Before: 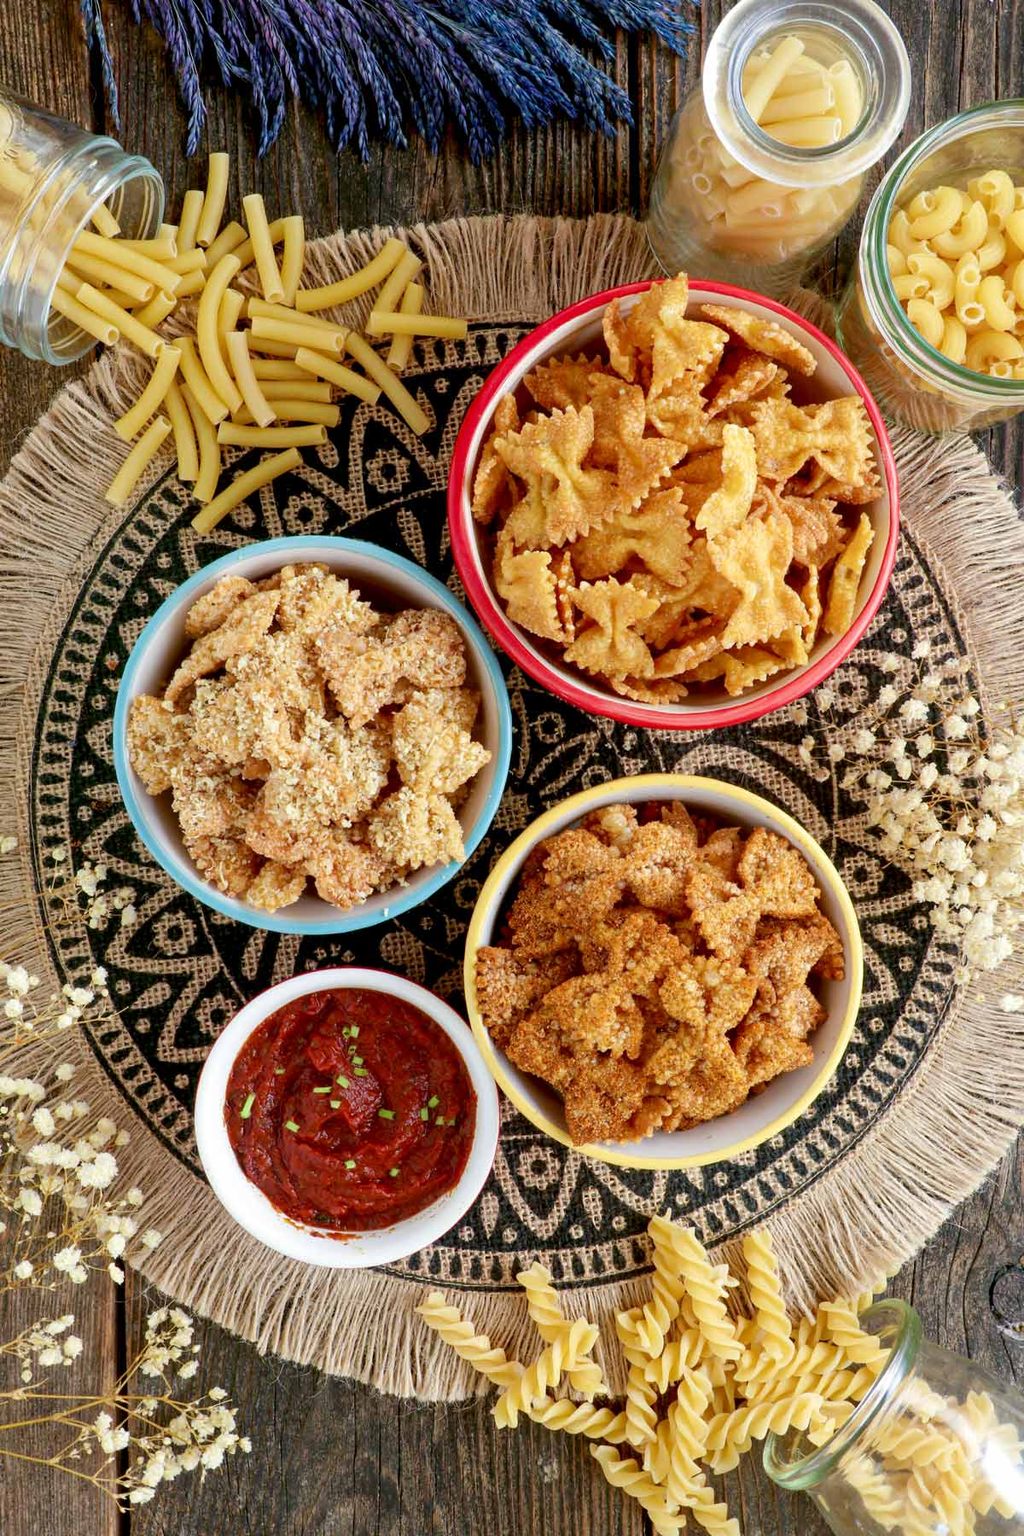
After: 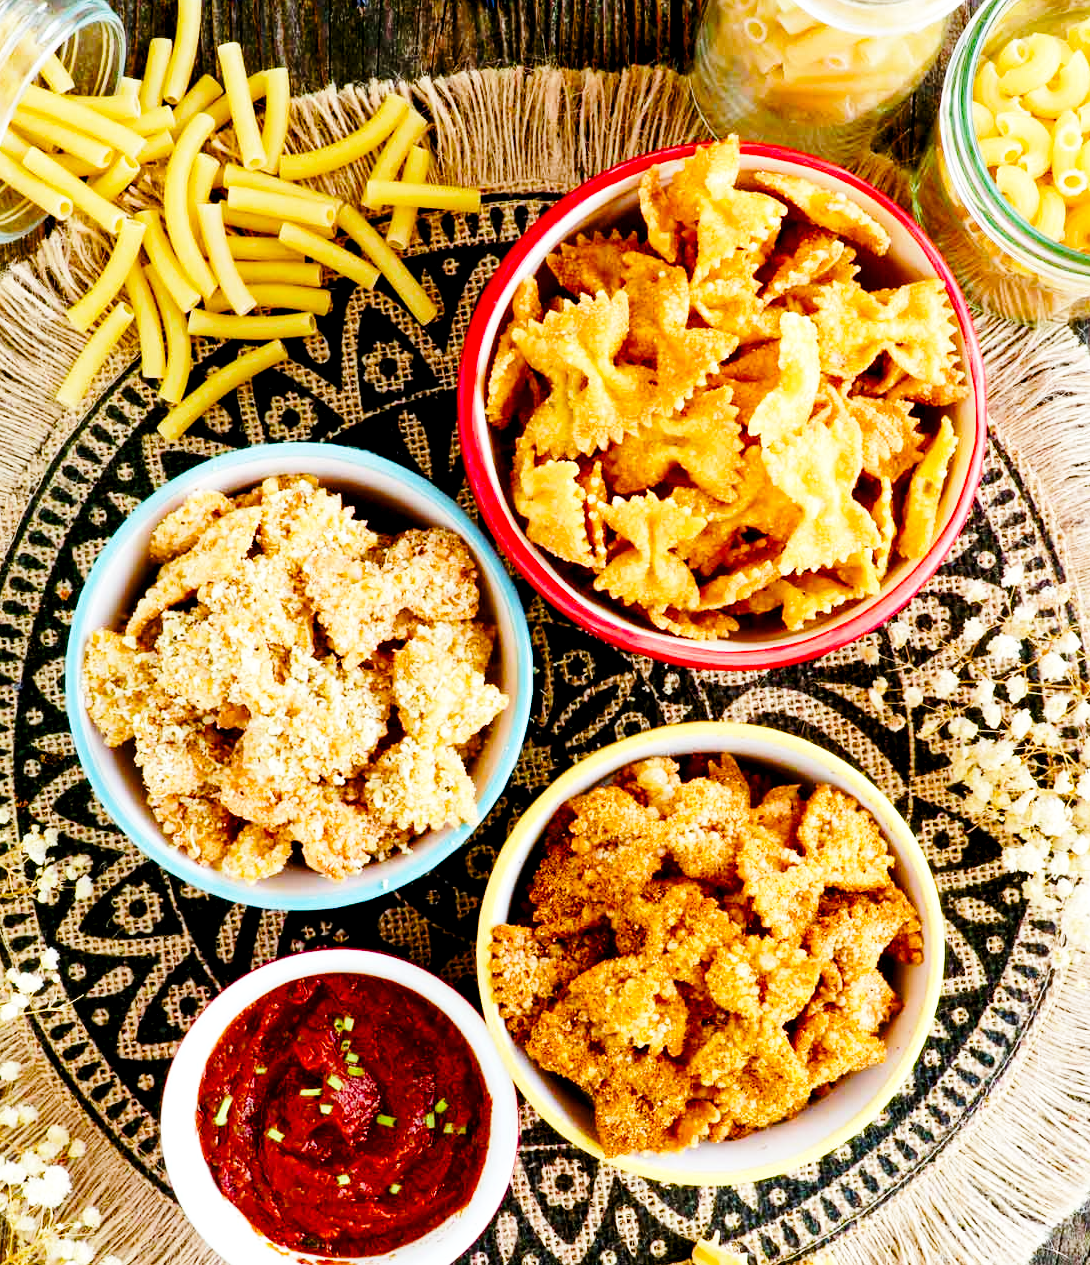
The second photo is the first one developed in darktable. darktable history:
crop: left 5.596%, top 10.314%, right 3.534%, bottom 19.395%
color balance rgb: global offset › luminance -0.51%, perceptual saturation grading › global saturation 27.53%, perceptual saturation grading › highlights -25%, perceptual saturation grading › shadows 25%, perceptual brilliance grading › highlights 6.62%, perceptual brilliance grading › mid-tones 17.07%, perceptual brilliance grading › shadows -5.23%
base curve: curves: ch0 [(0, 0) (0.028, 0.03) (0.121, 0.232) (0.46, 0.748) (0.859, 0.968) (1, 1)], preserve colors none
white balance: red 0.986, blue 1.01
